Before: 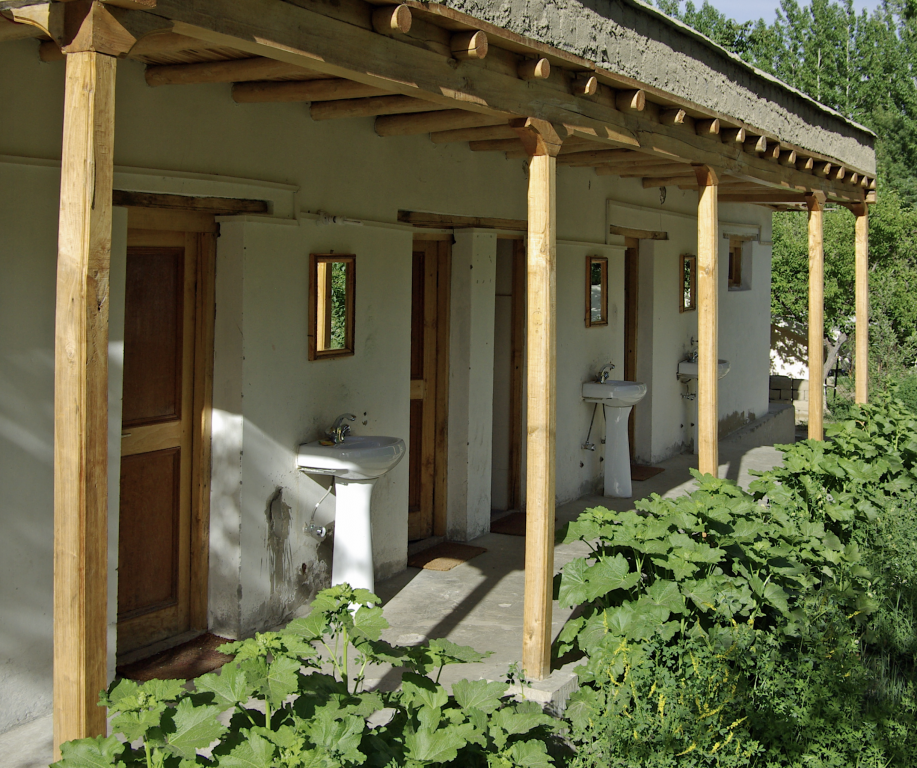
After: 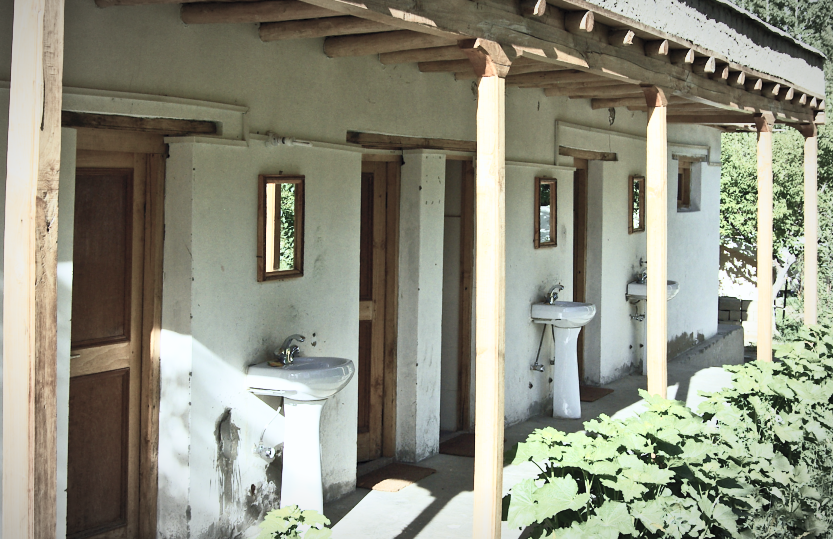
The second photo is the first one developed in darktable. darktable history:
velvia: on, module defaults
color calibration: x 0.372, y 0.386, temperature 4283.97 K
base curve: curves: ch0 [(0, 0) (0.088, 0.125) (0.176, 0.251) (0.354, 0.501) (0.613, 0.749) (1, 0.877)], preserve colors none
crop: left 5.596%, top 10.314%, right 3.534%, bottom 19.395%
color zones: curves: ch1 [(0, 0.455) (0.063, 0.455) (0.286, 0.495) (0.429, 0.5) (0.571, 0.5) (0.714, 0.5) (0.857, 0.5) (1, 0.455)]; ch2 [(0, 0.532) (0.063, 0.521) (0.233, 0.447) (0.429, 0.489) (0.571, 0.5) (0.714, 0.5) (0.857, 0.5) (1, 0.532)]
vignetting: fall-off radius 60%, automatic ratio true
contrast brightness saturation: contrast 0.57, brightness 0.57, saturation -0.34
